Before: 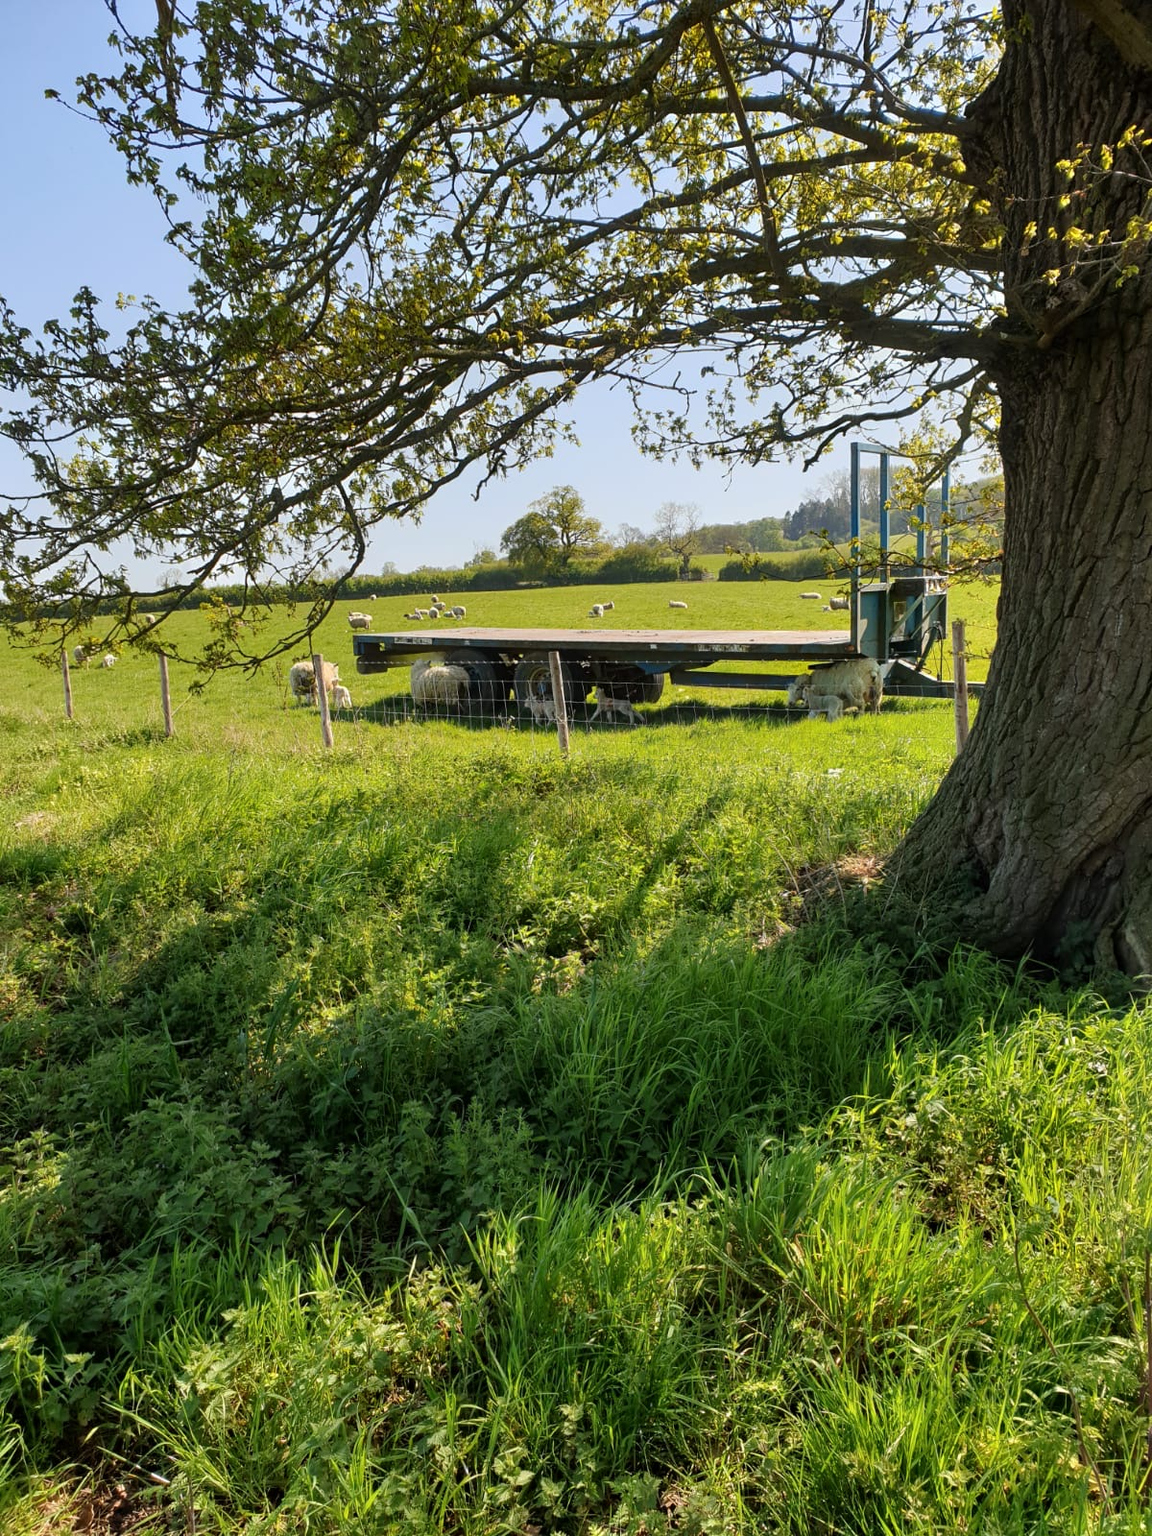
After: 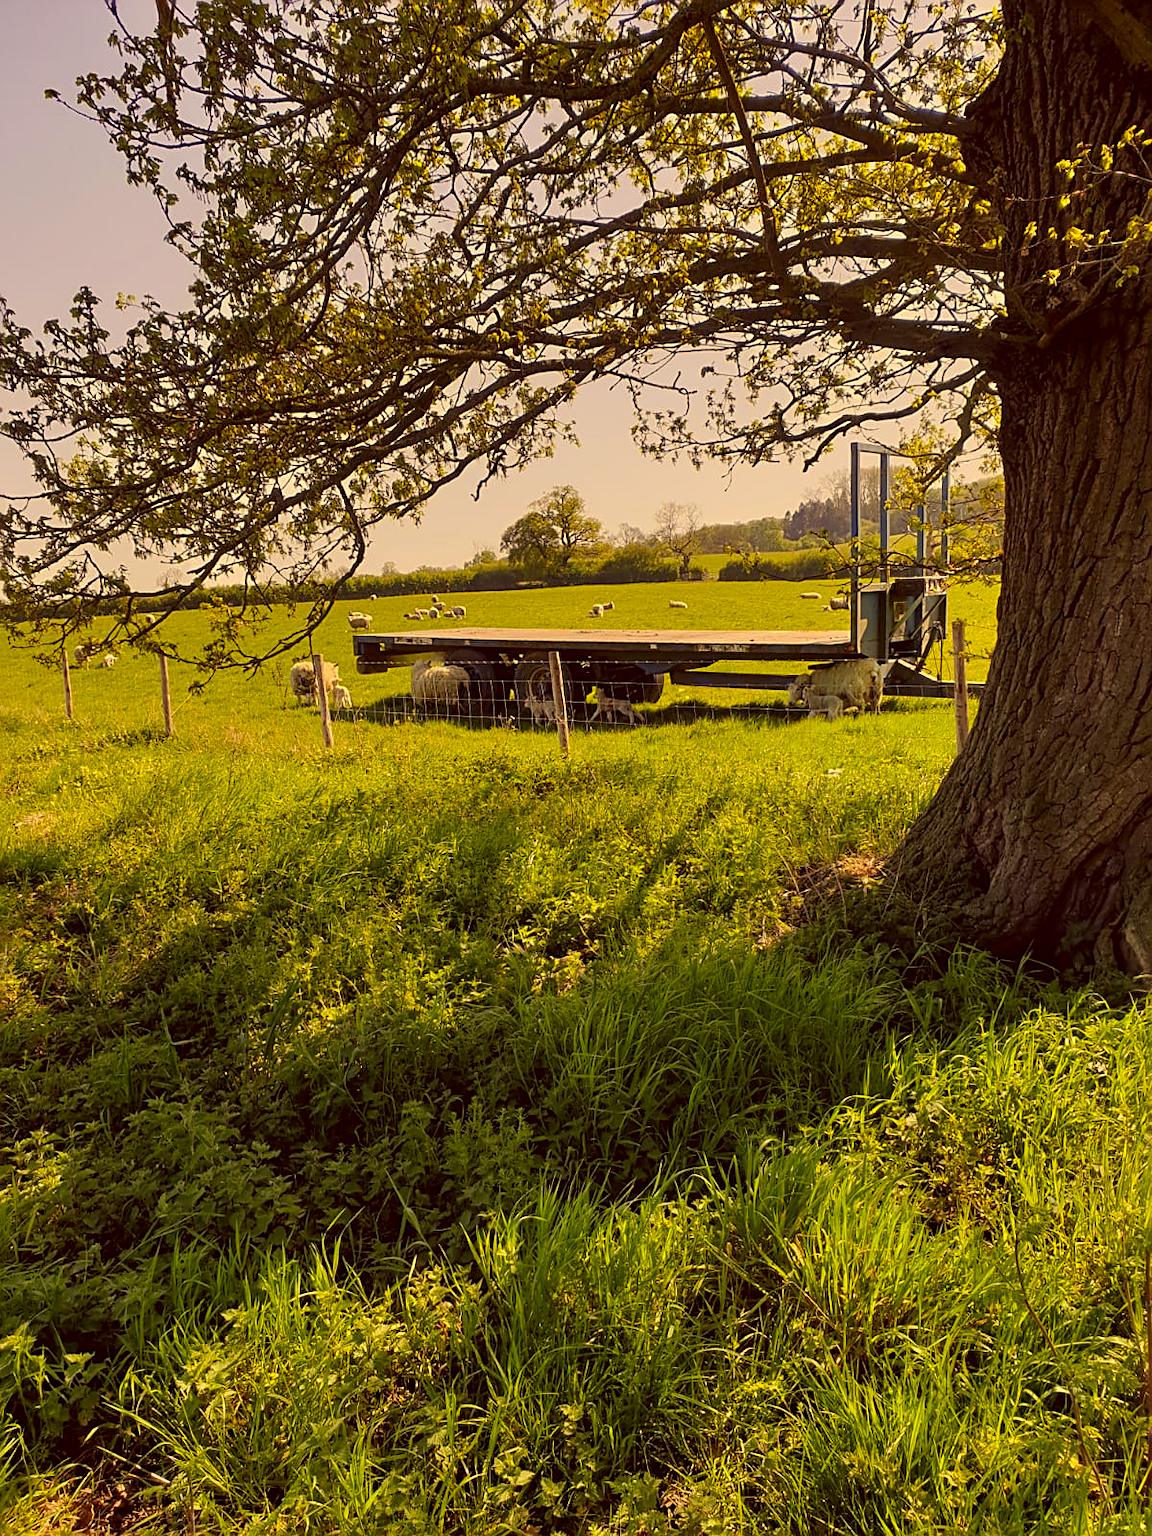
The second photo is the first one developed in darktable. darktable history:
color correction: highlights a* 9.85, highlights b* 38.79, shadows a* 14.16, shadows b* 3.3
exposure: black level correction 0.002, exposure -0.2 EV, compensate highlight preservation false
sharpen: on, module defaults
